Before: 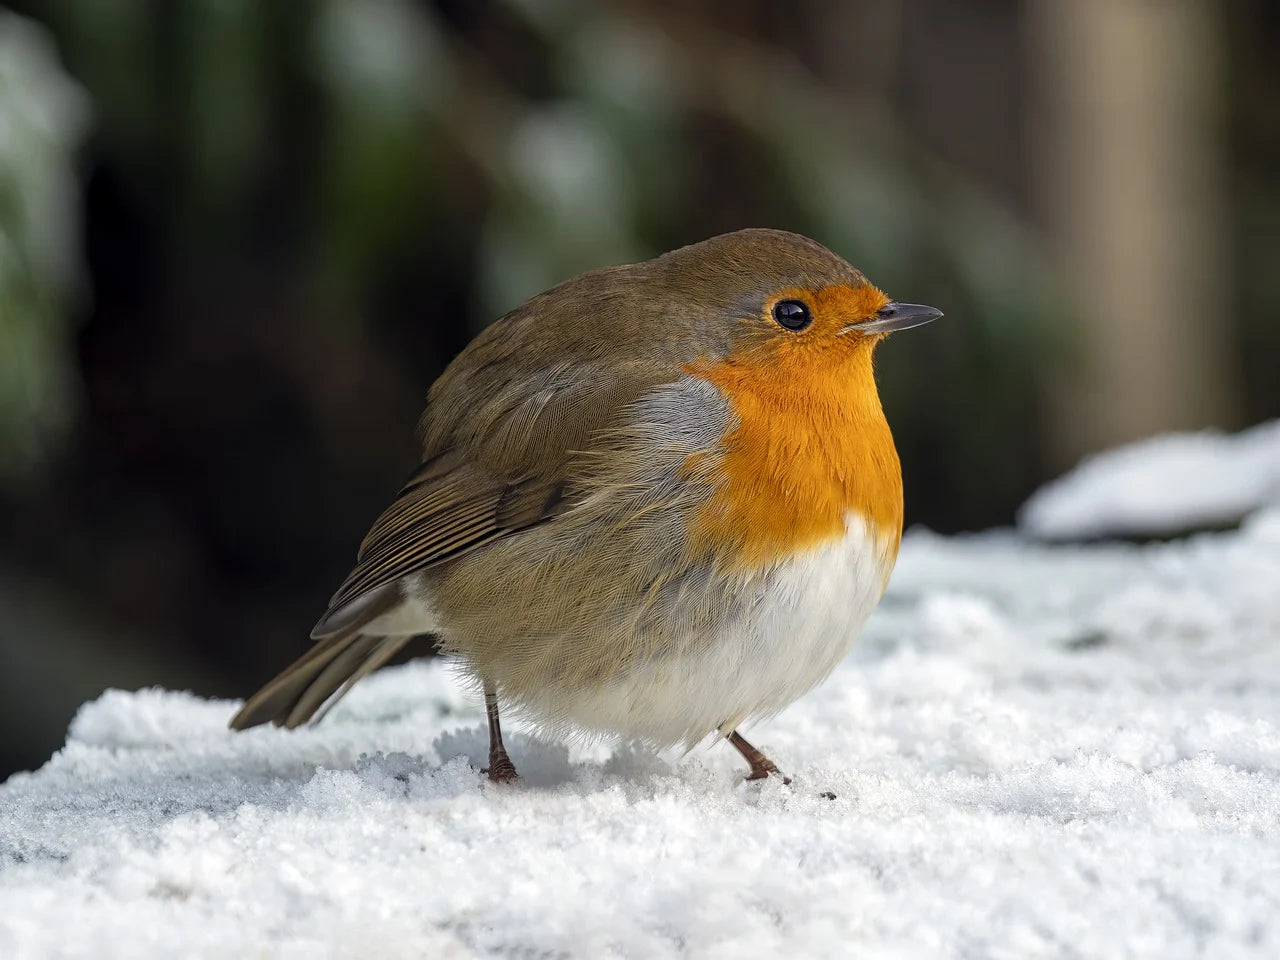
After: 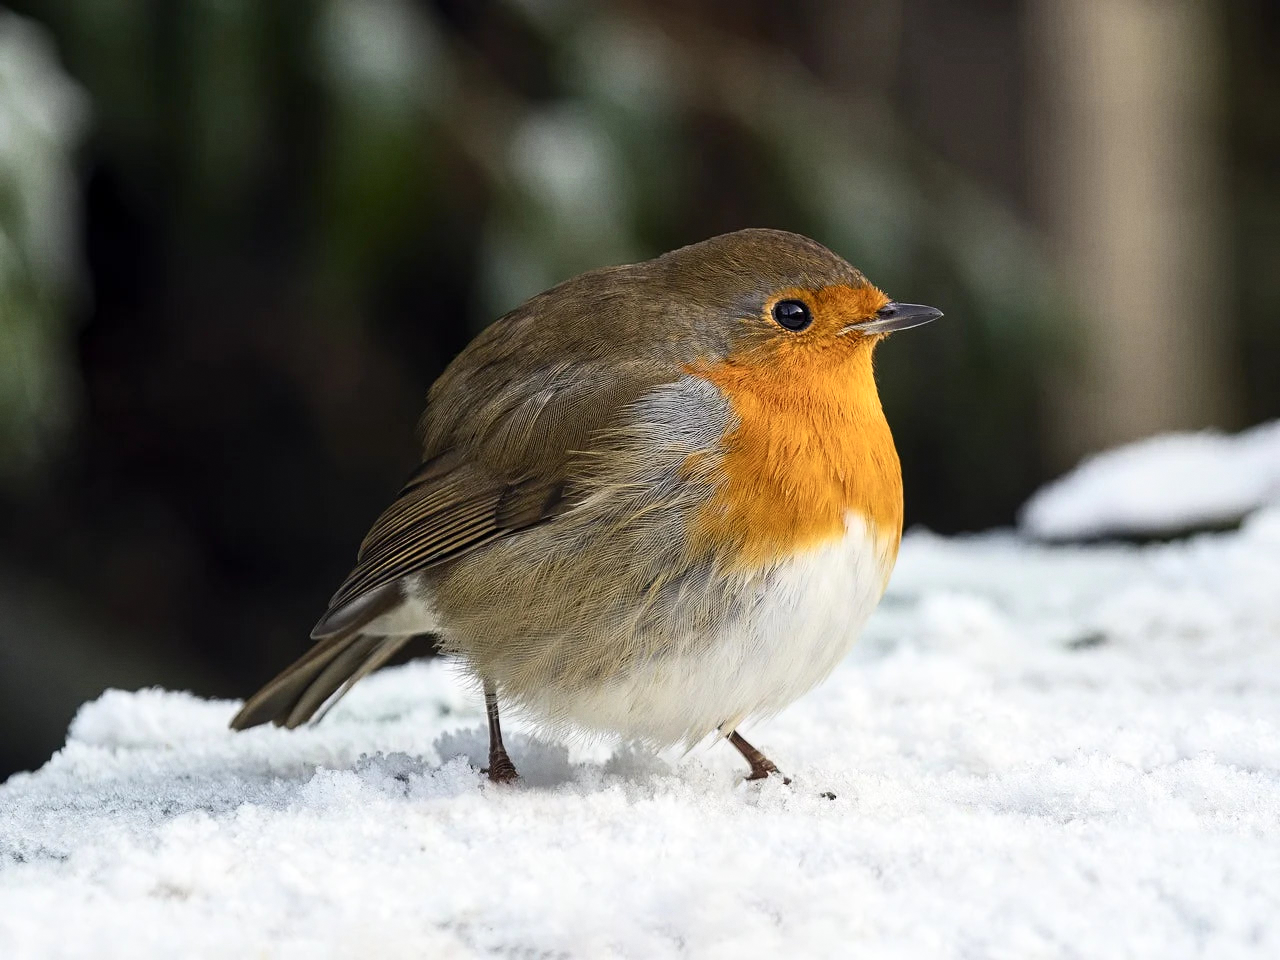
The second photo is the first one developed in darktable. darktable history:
exposure: compensate exposure bias true, compensate highlight preservation false
grain: coarseness 0.09 ISO, strength 10%
contrast brightness saturation: contrast 0.24, brightness 0.09
